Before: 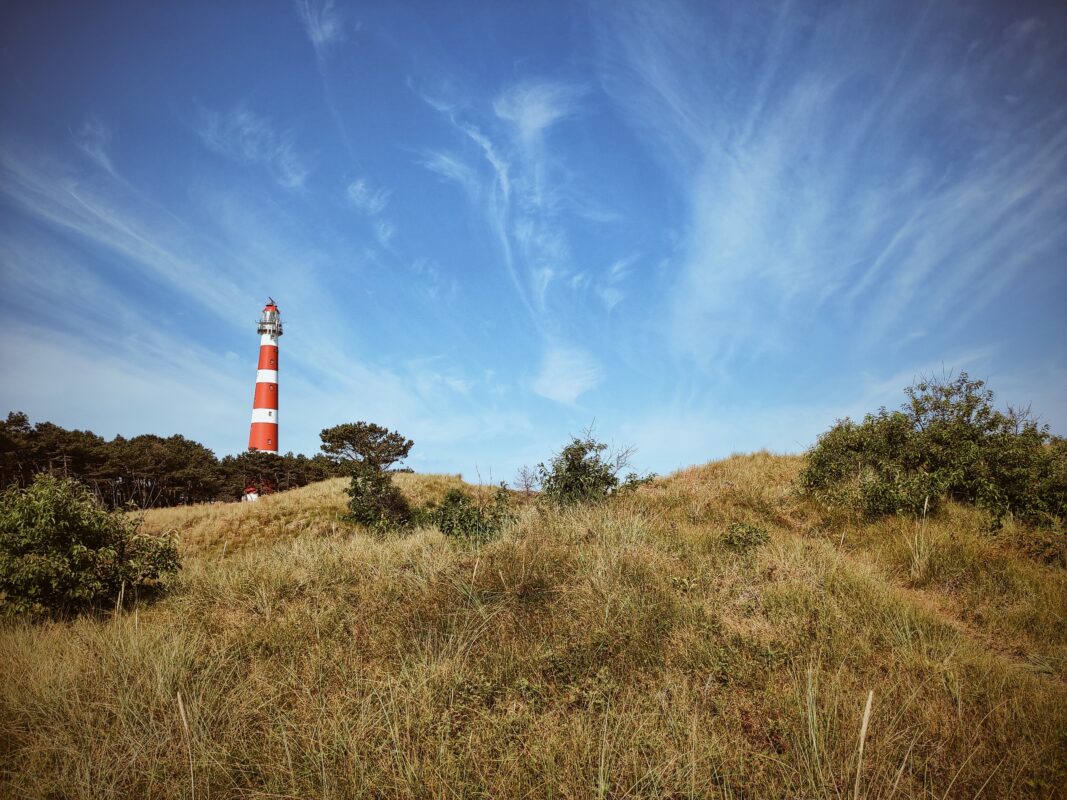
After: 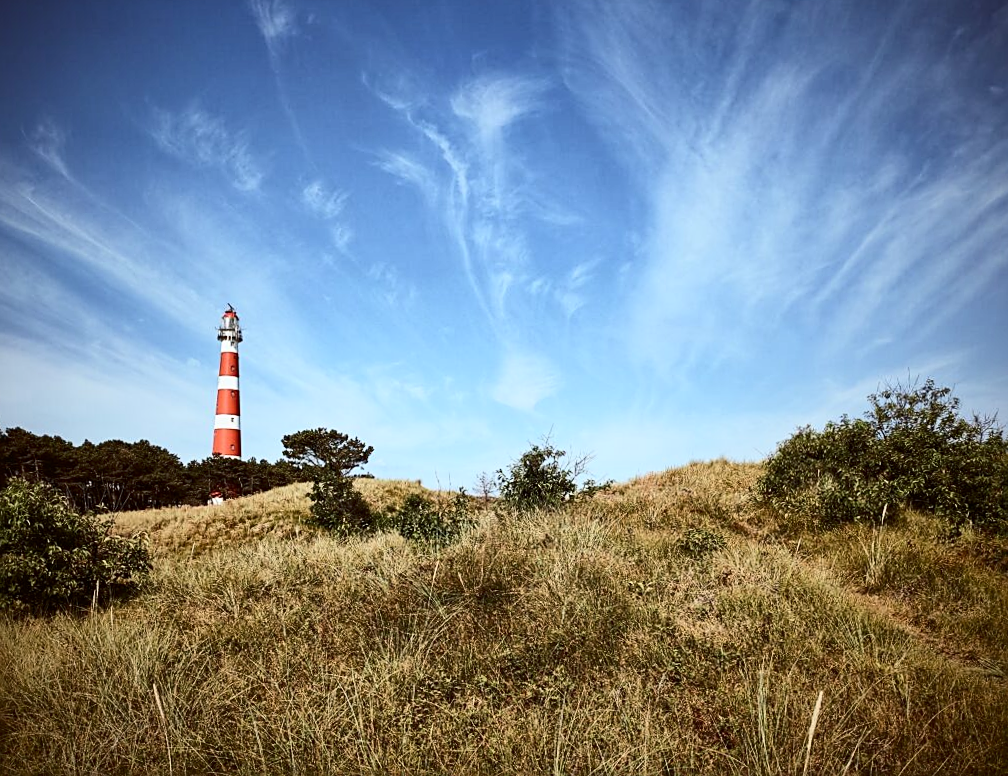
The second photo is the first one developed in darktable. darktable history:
contrast brightness saturation: contrast 0.28
sharpen: on, module defaults
rotate and perspective: rotation 0.074°, lens shift (vertical) 0.096, lens shift (horizontal) -0.041, crop left 0.043, crop right 0.952, crop top 0.024, crop bottom 0.979
crop and rotate: left 0.614%, top 0.179%, bottom 0.309%
